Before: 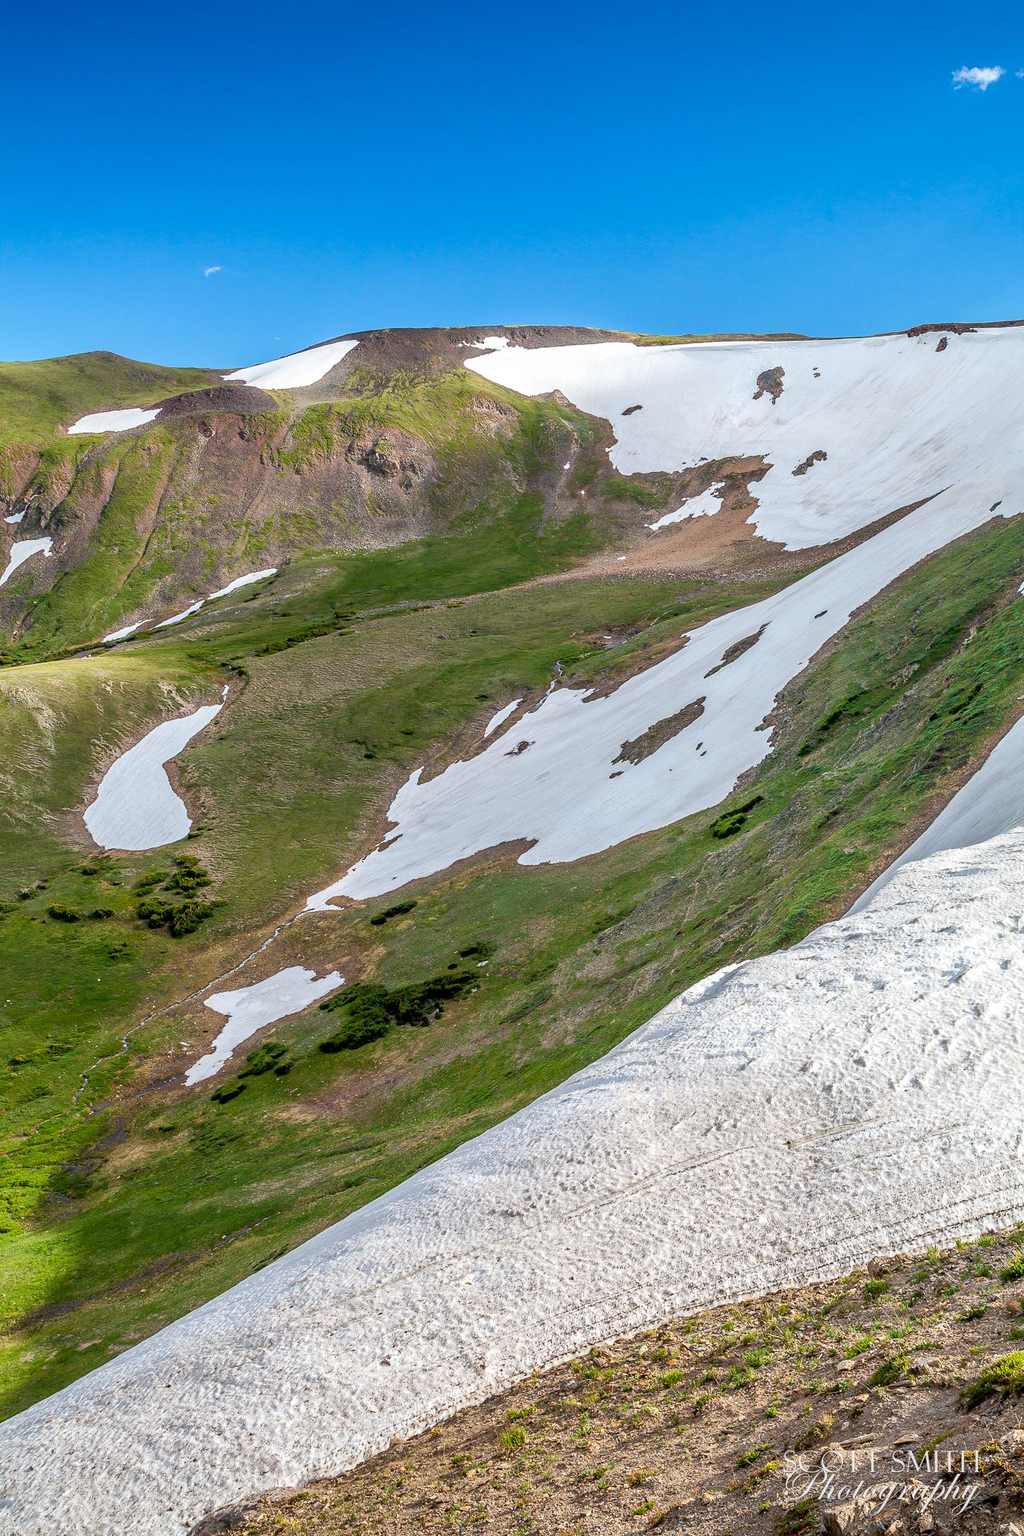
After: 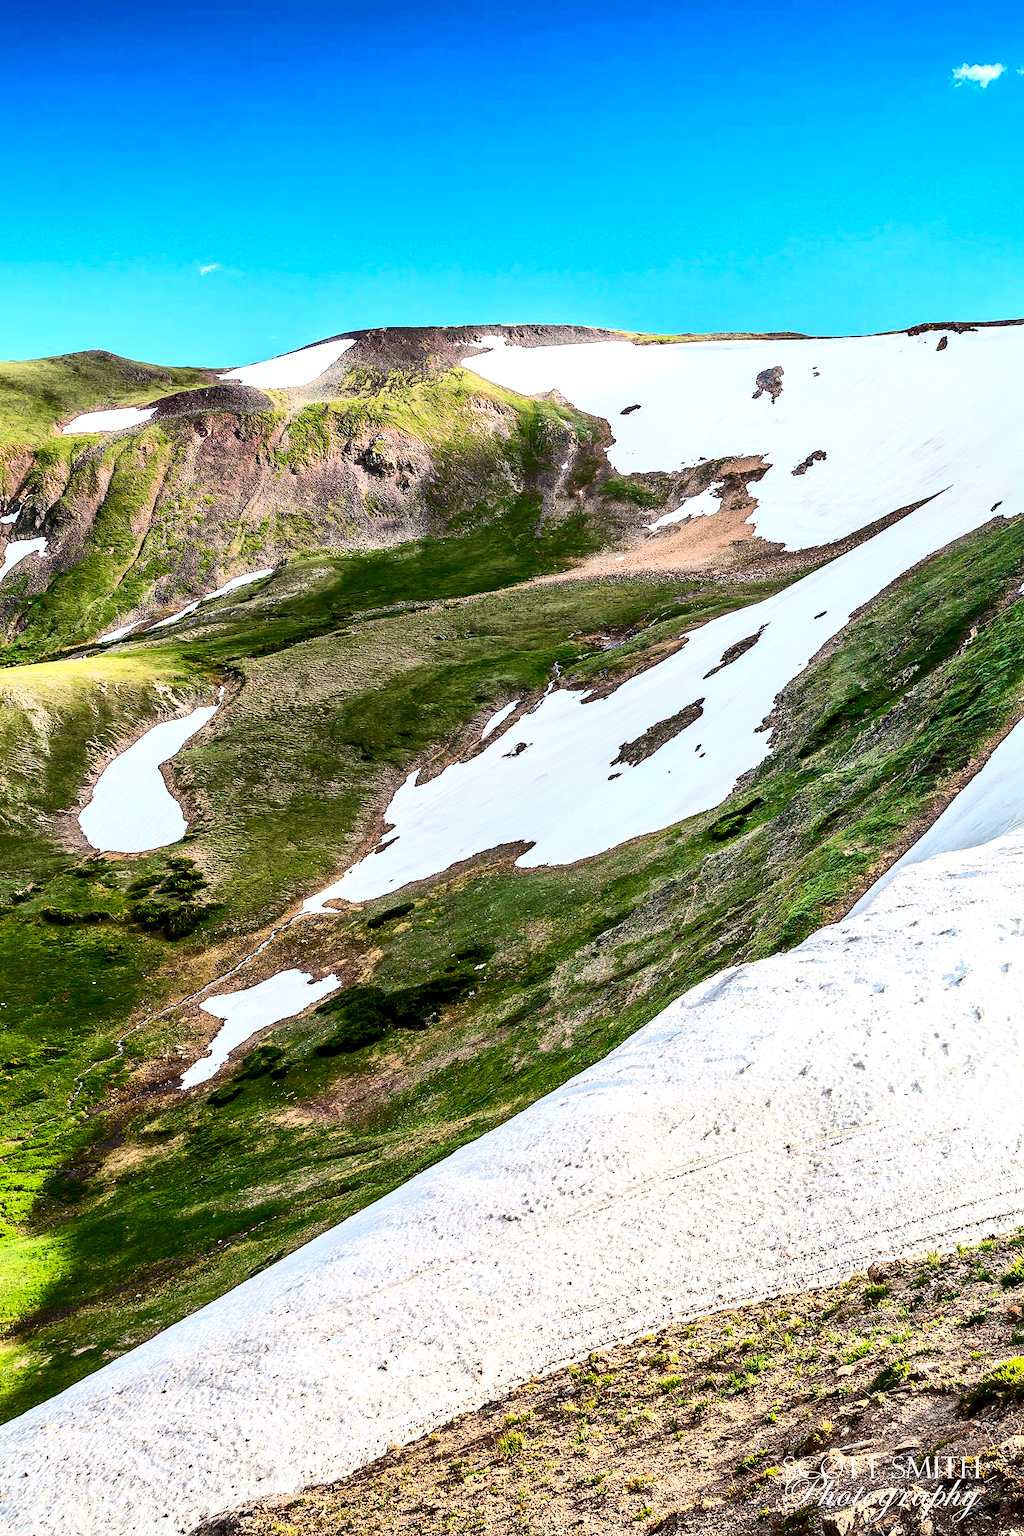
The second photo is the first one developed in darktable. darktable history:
contrast brightness saturation: contrast 0.413, brightness 0.051, saturation 0.259
crop and rotate: left 0.606%, top 0.219%, bottom 0.36%
tone equalizer: -8 EV -0.444 EV, -7 EV -0.374 EV, -6 EV -0.334 EV, -5 EV -0.254 EV, -3 EV 0.217 EV, -2 EV 0.345 EV, -1 EV 0.373 EV, +0 EV 0.421 EV, edges refinement/feathering 500, mask exposure compensation -1.57 EV, preserve details no
local contrast: mode bilateral grid, contrast 20, coarseness 50, detail 120%, midtone range 0.2
